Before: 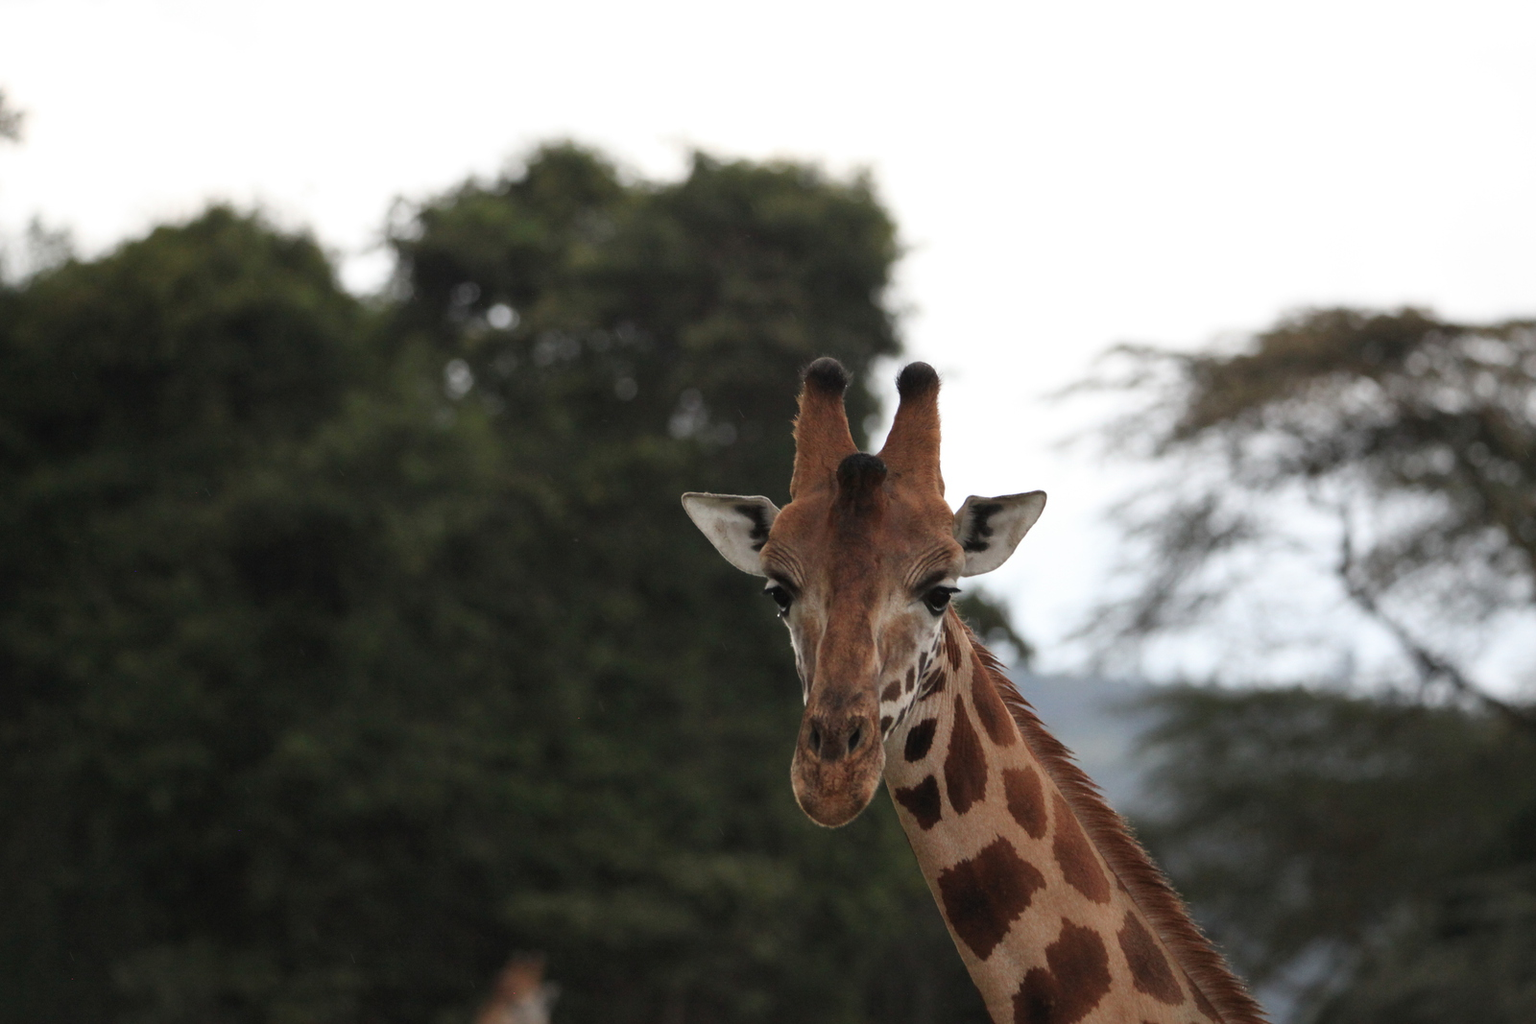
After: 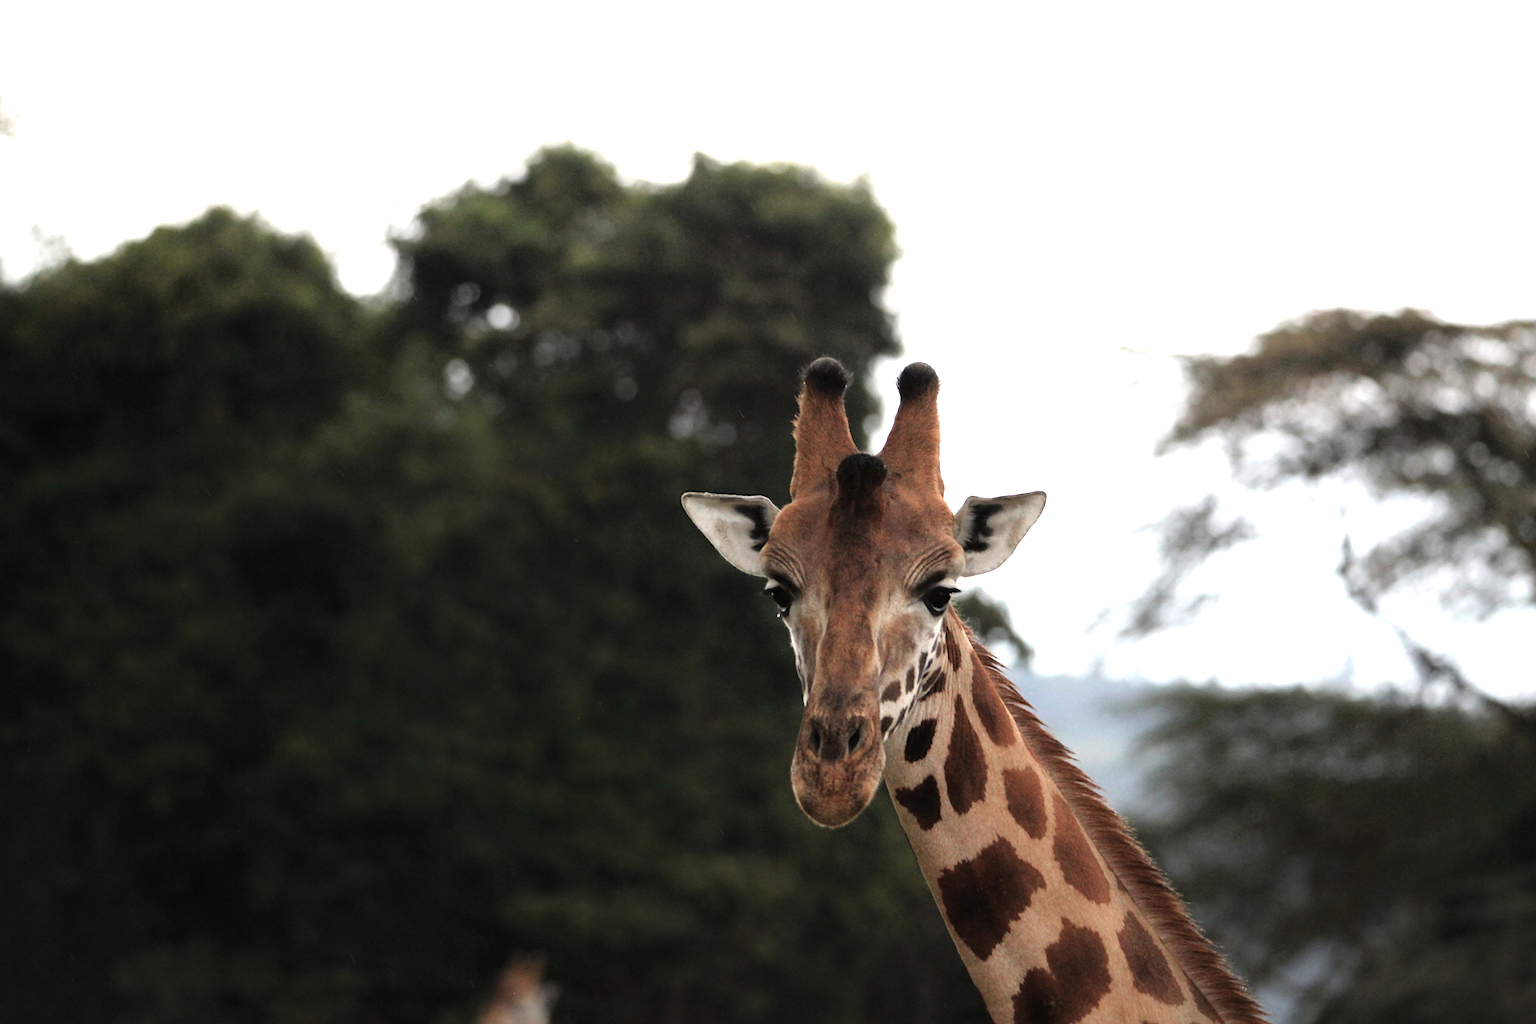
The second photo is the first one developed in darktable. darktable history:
tone equalizer: -8 EV -1.06 EV, -7 EV -0.983 EV, -6 EV -0.833 EV, -5 EV -0.539 EV, -3 EV 0.602 EV, -2 EV 0.856 EV, -1 EV 1.01 EV, +0 EV 1.06 EV
